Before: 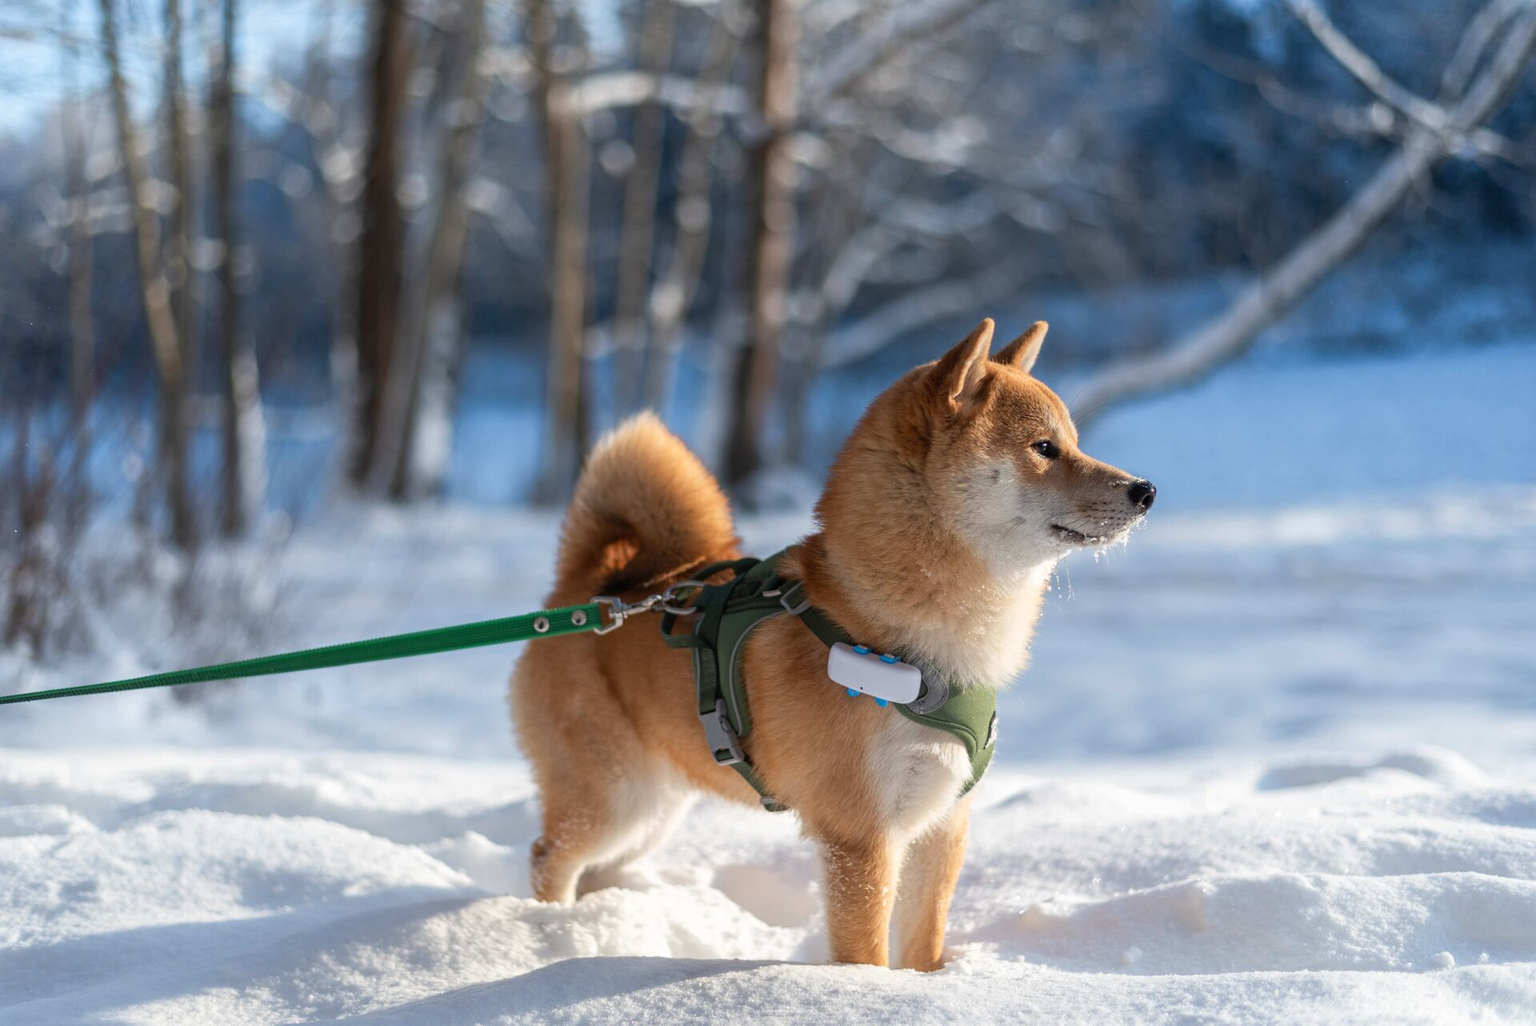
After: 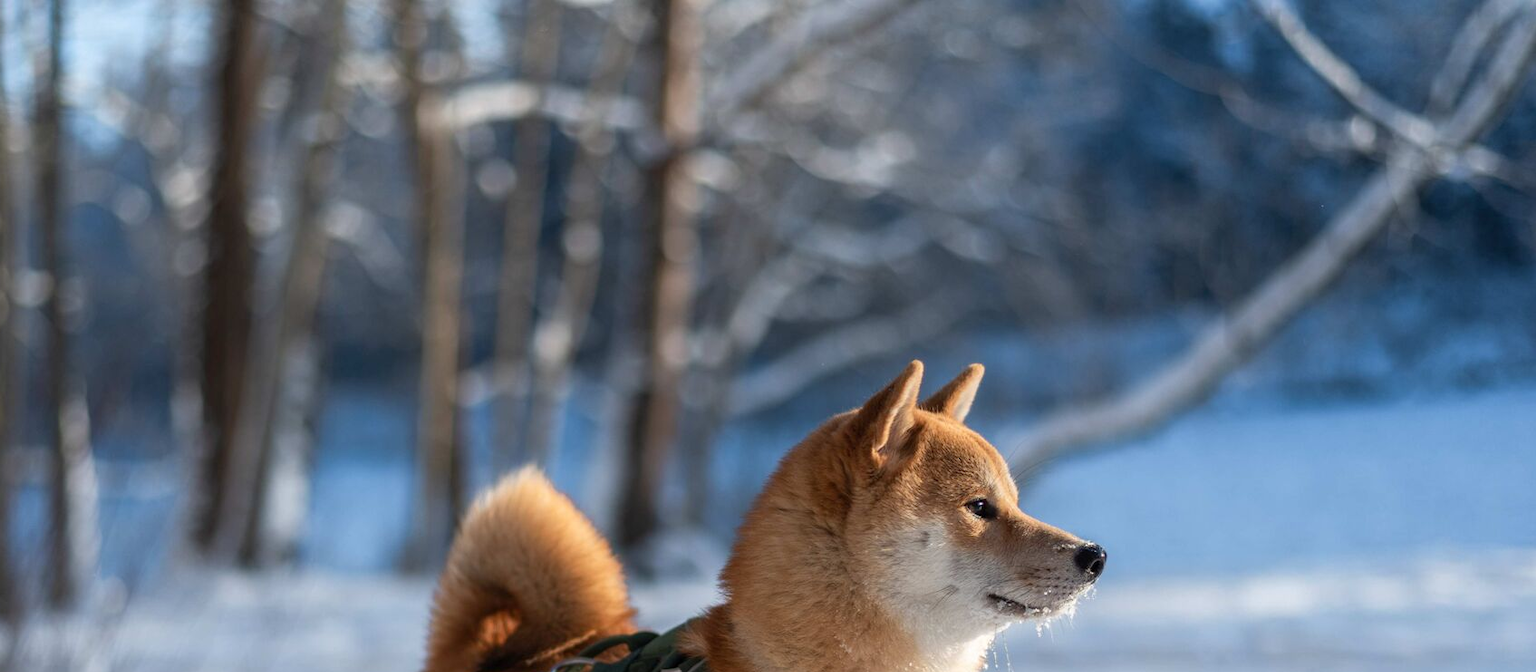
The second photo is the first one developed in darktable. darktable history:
crop and rotate: left 11.686%, bottom 42.091%
